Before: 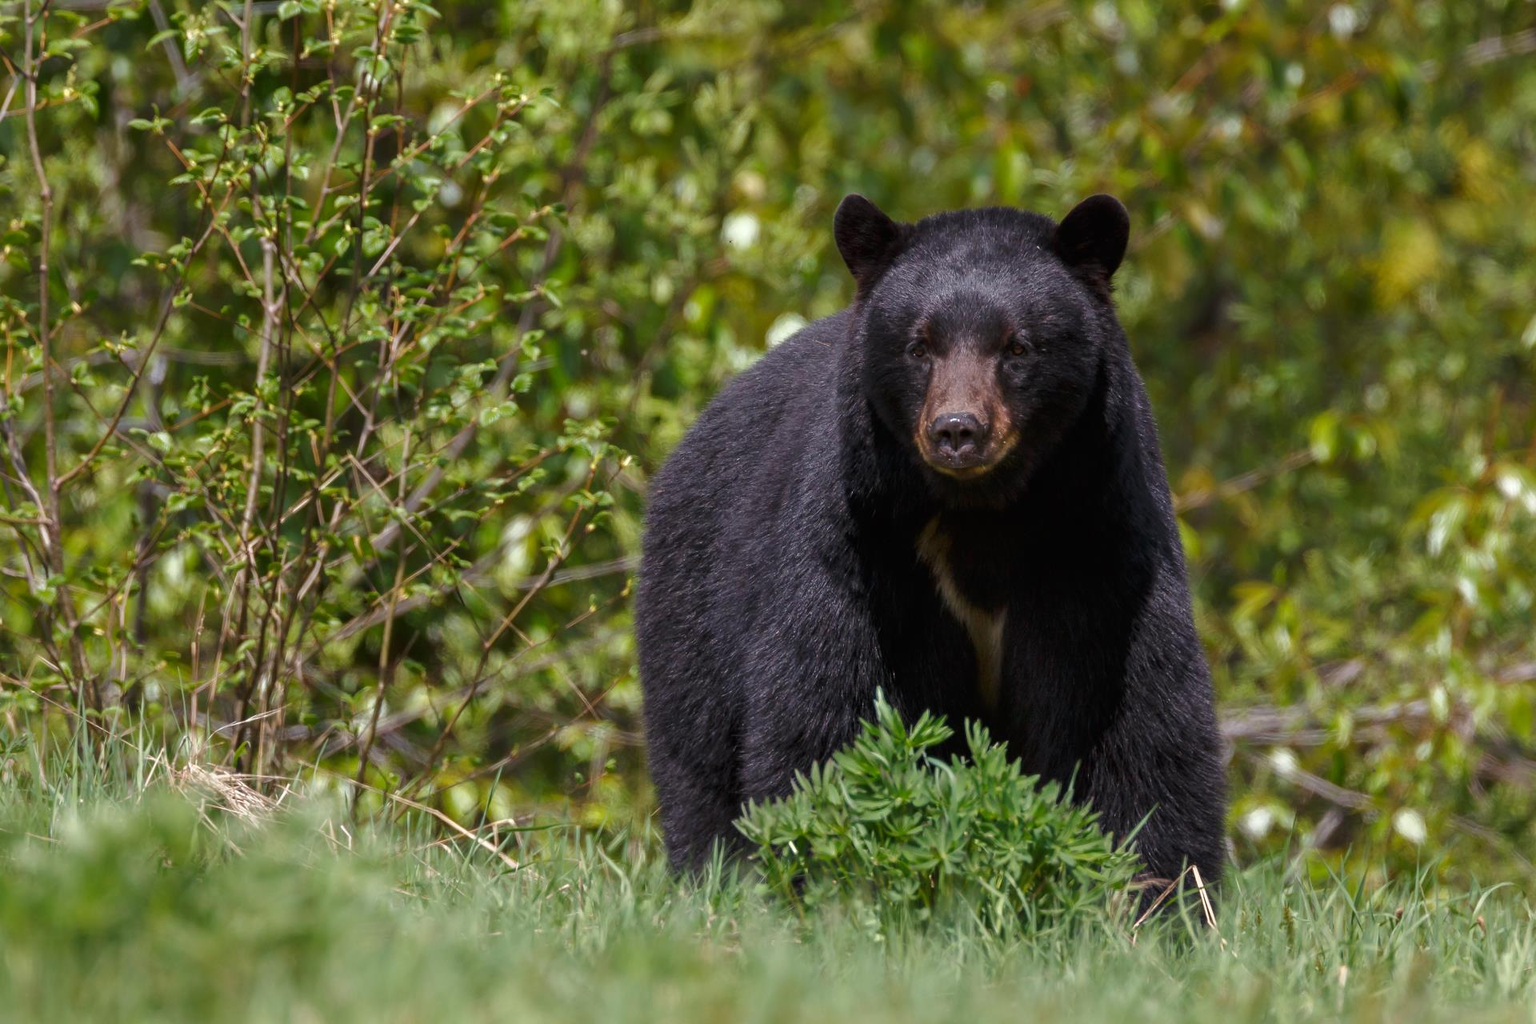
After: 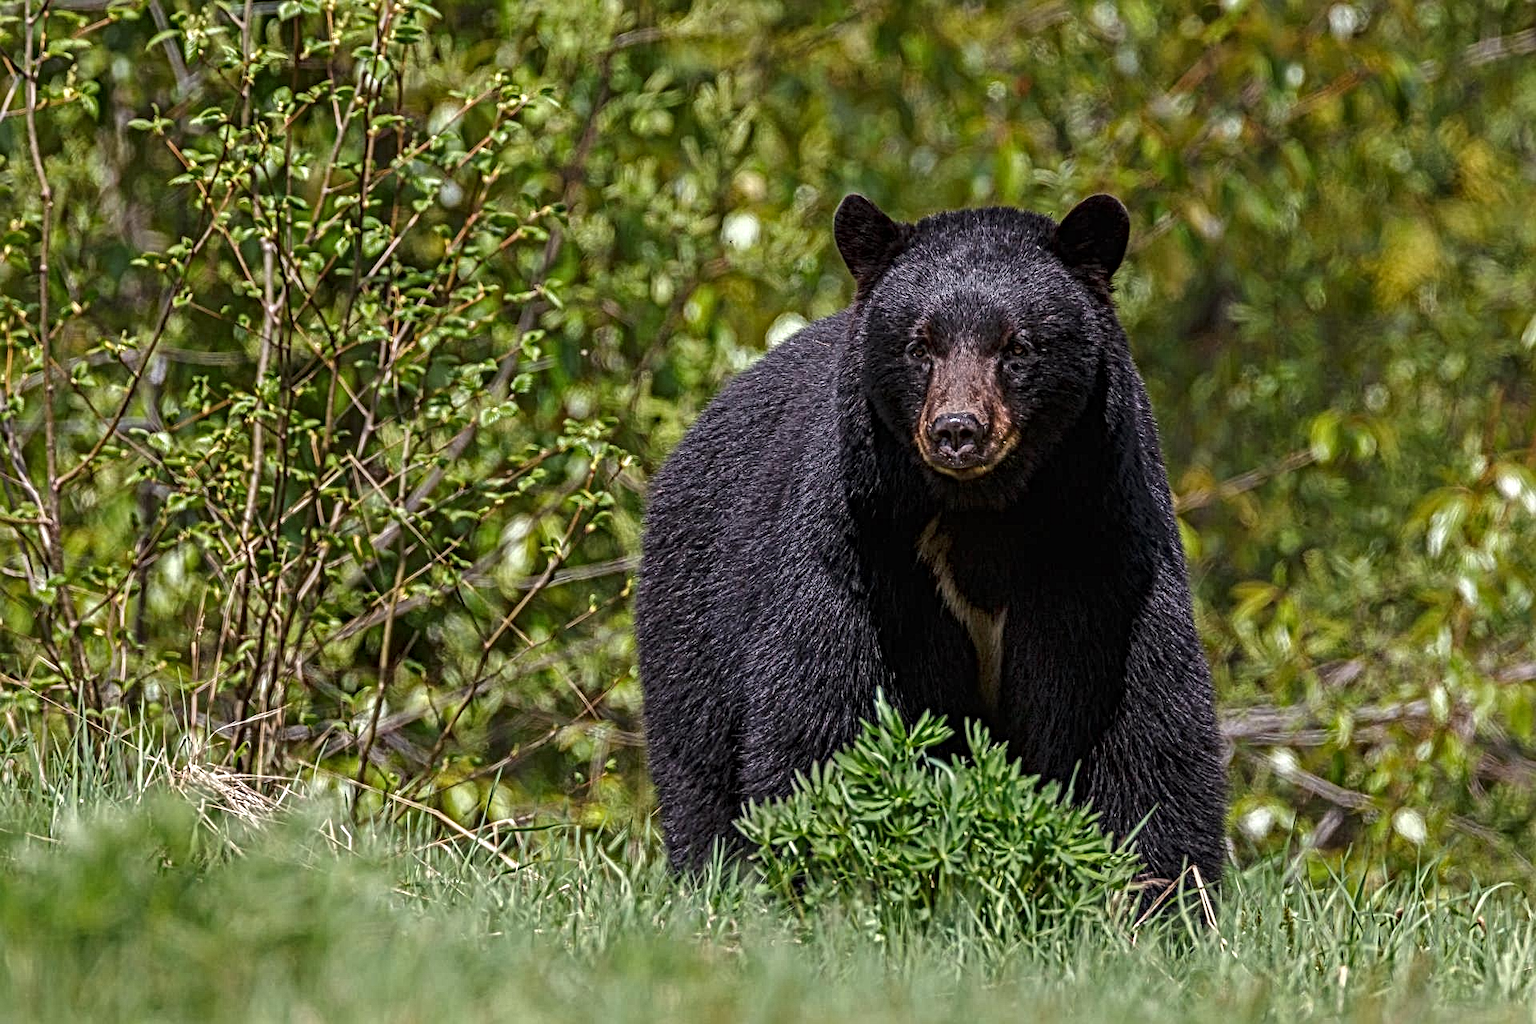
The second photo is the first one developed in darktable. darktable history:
local contrast: mode bilateral grid, contrast 21, coarseness 3, detail 300%, midtone range 0.2
